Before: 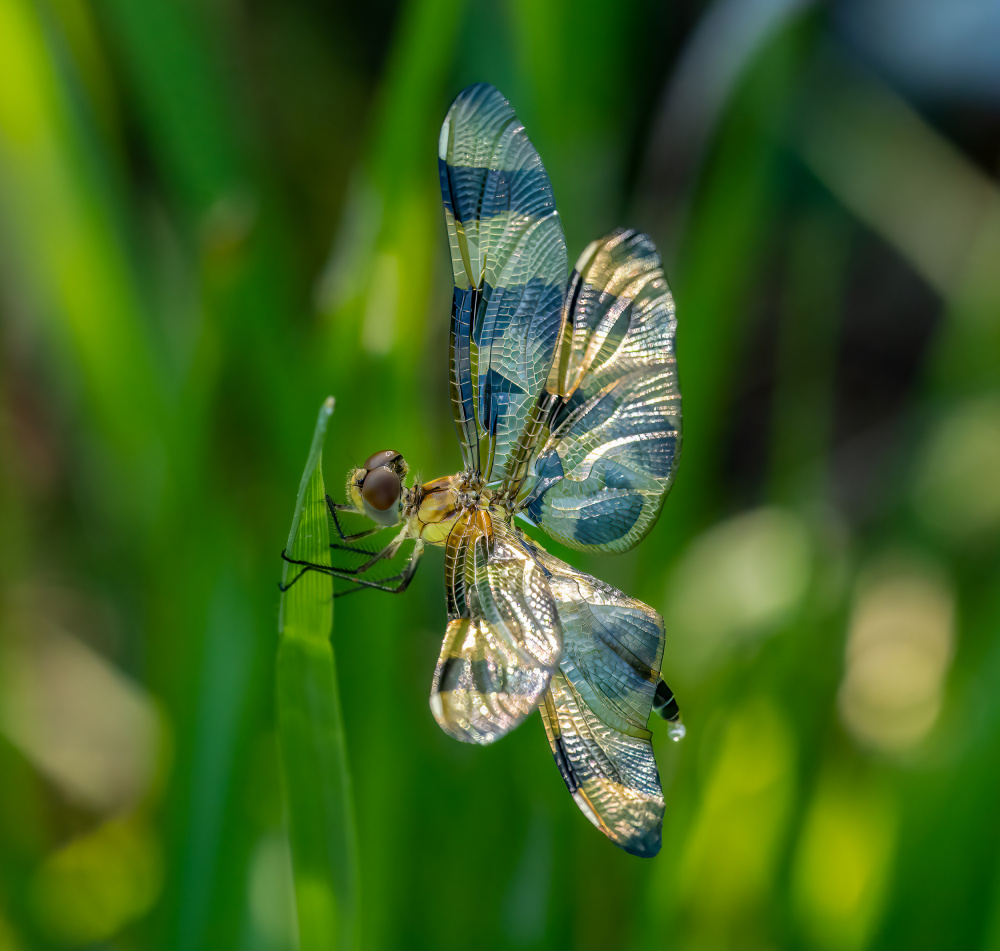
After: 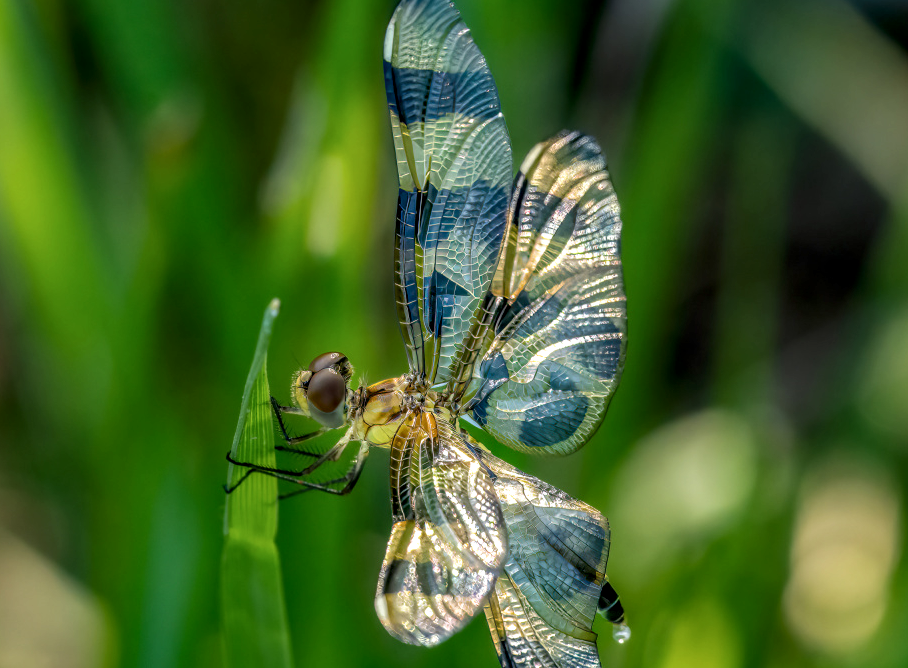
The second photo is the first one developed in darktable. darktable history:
crop: left 5.596%, top 10.314%, right 3.534%, bottom 19.395%
local contrast: detail 130%
